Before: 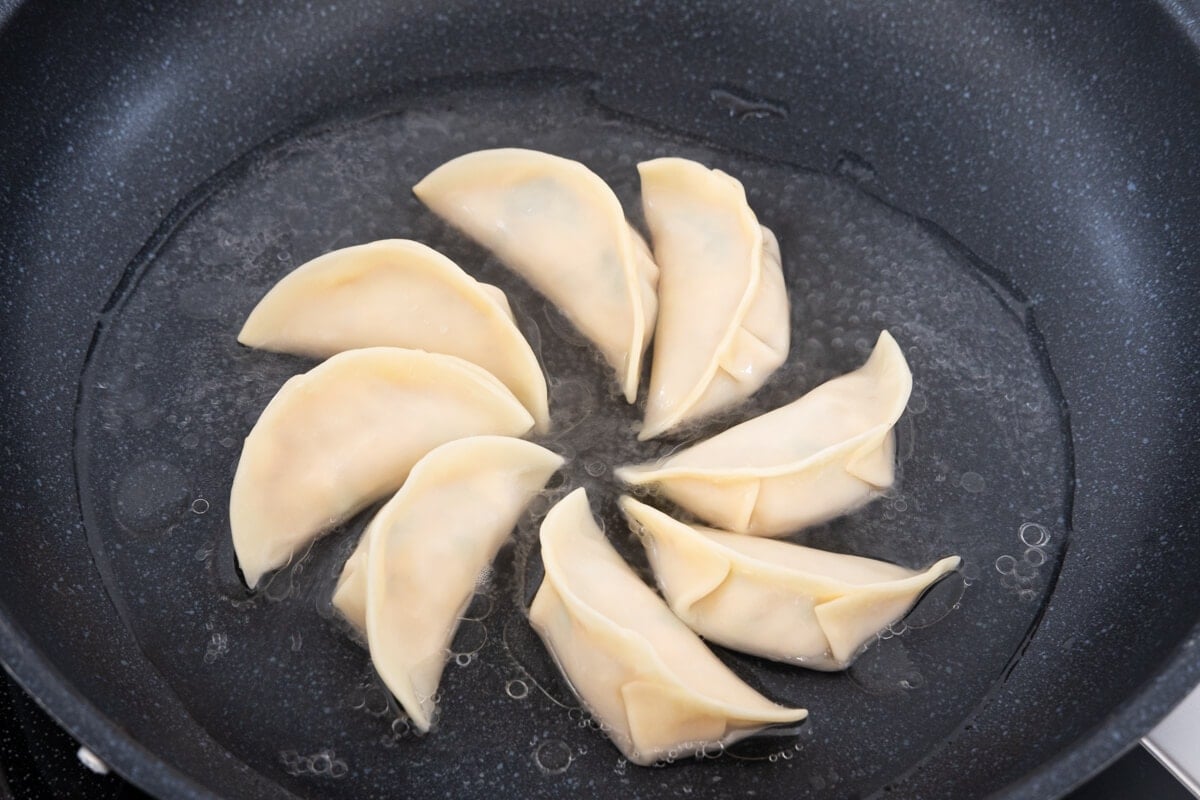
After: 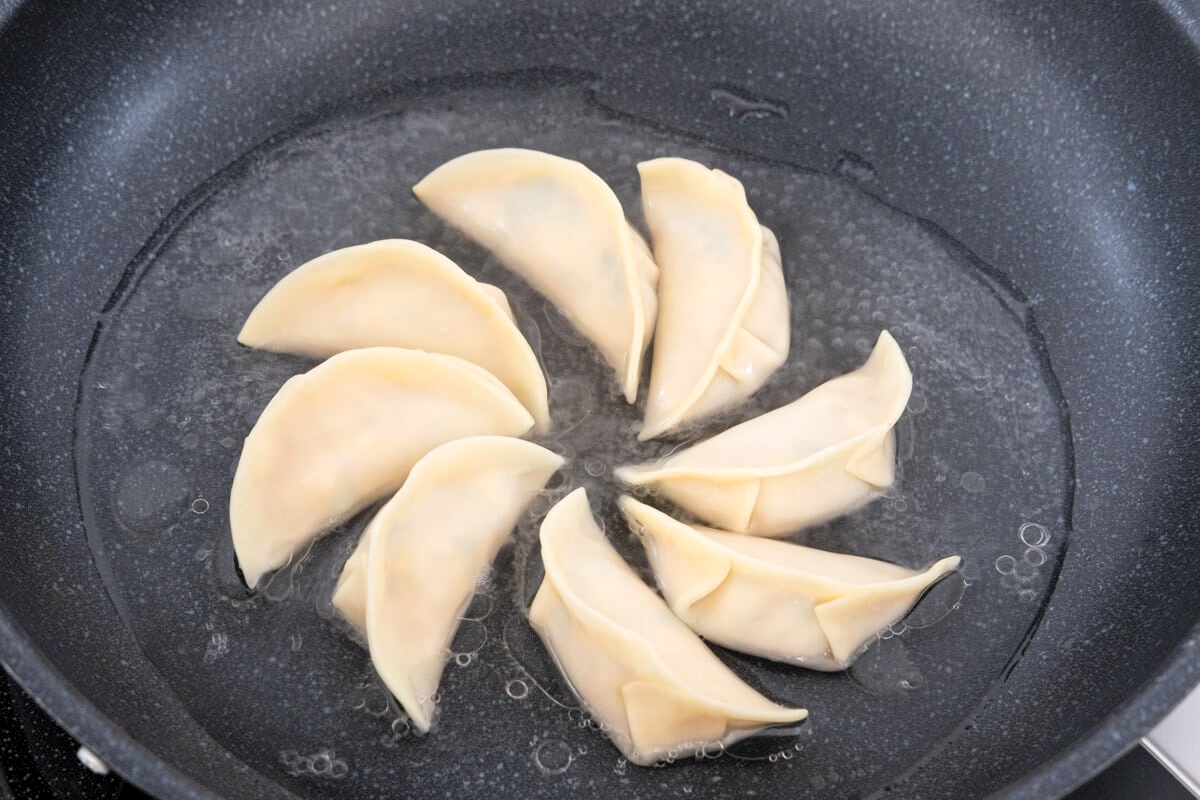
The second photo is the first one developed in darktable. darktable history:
local contrast: highlights 100%, shadows 100%, detail 120%, midtone range 0.2
contrast brightness saturation: brightness 0.13
